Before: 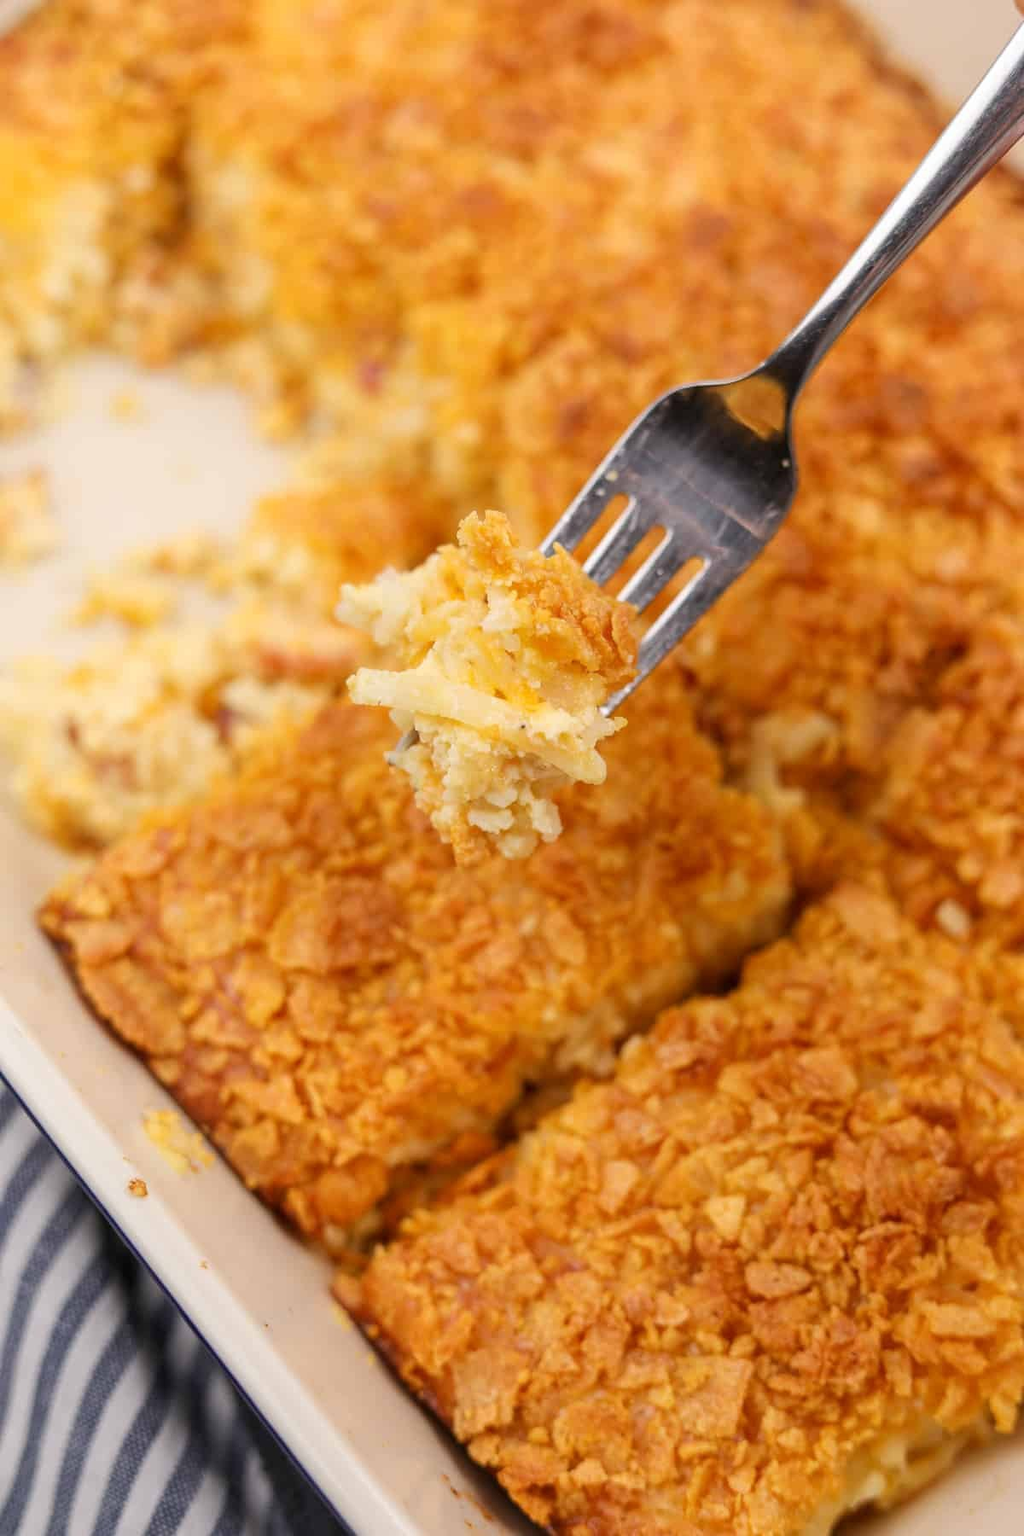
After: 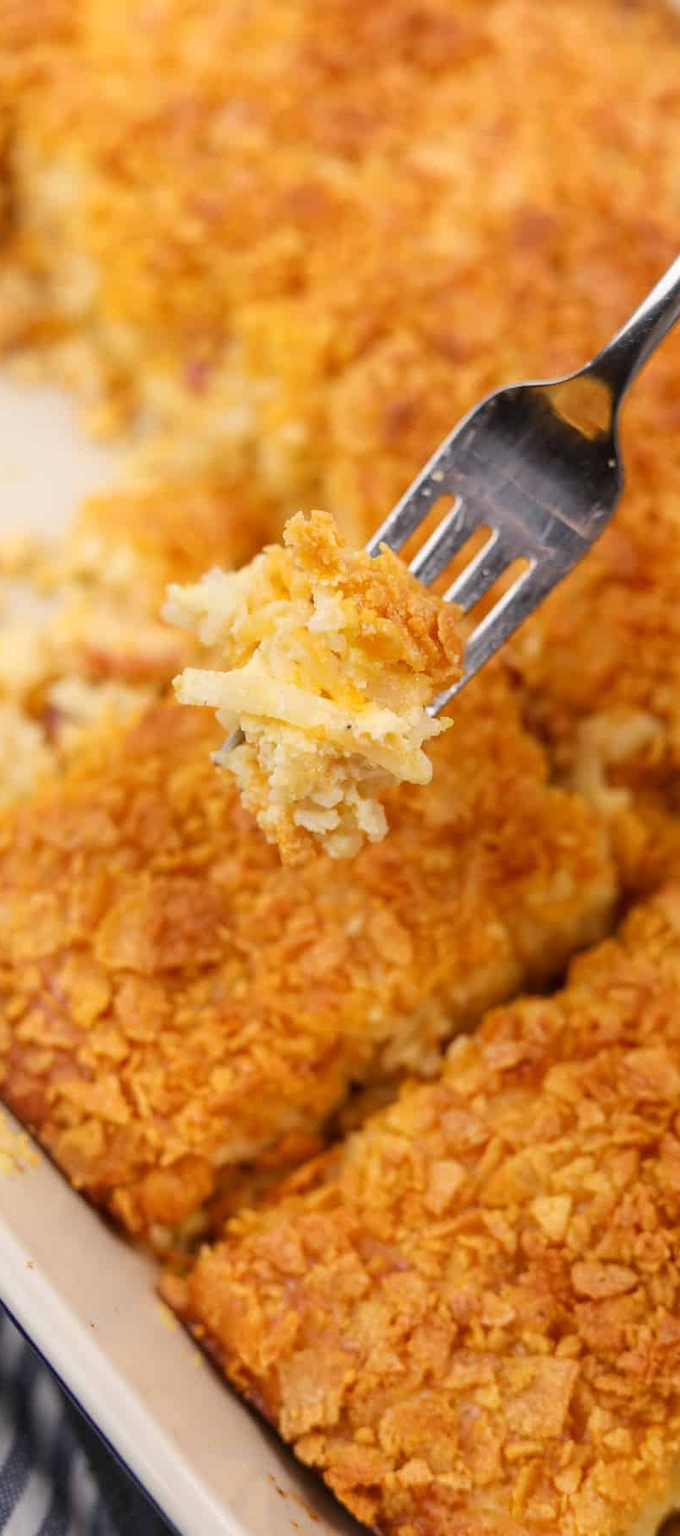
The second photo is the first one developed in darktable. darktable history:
crop: left 17.078%, right 16.411%
